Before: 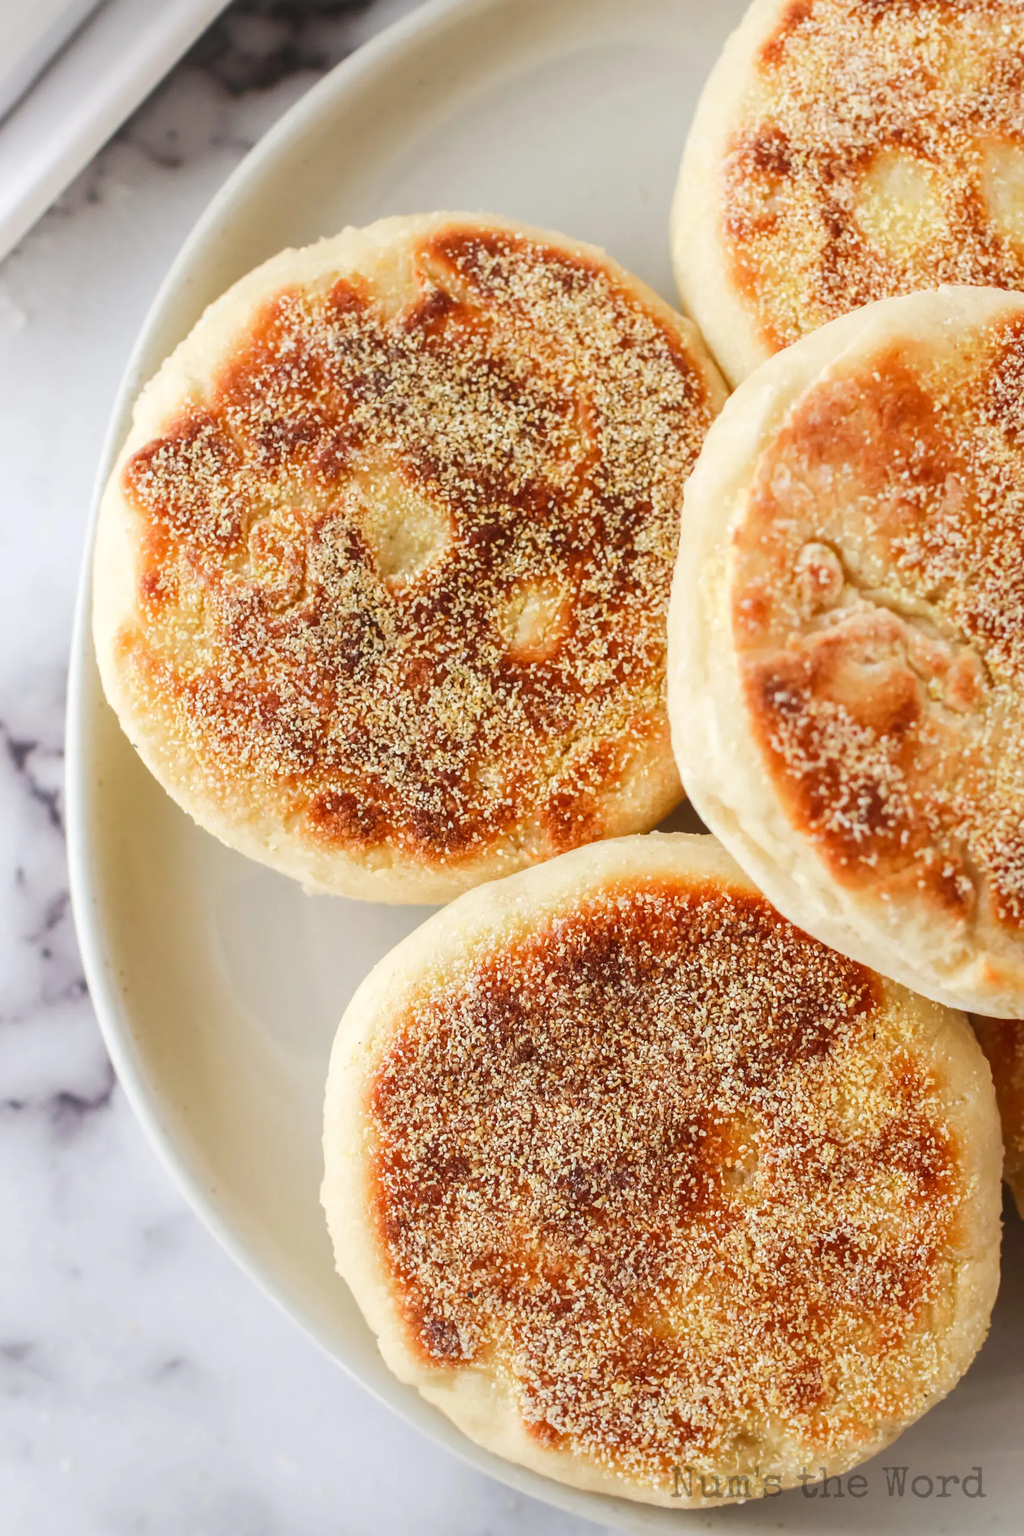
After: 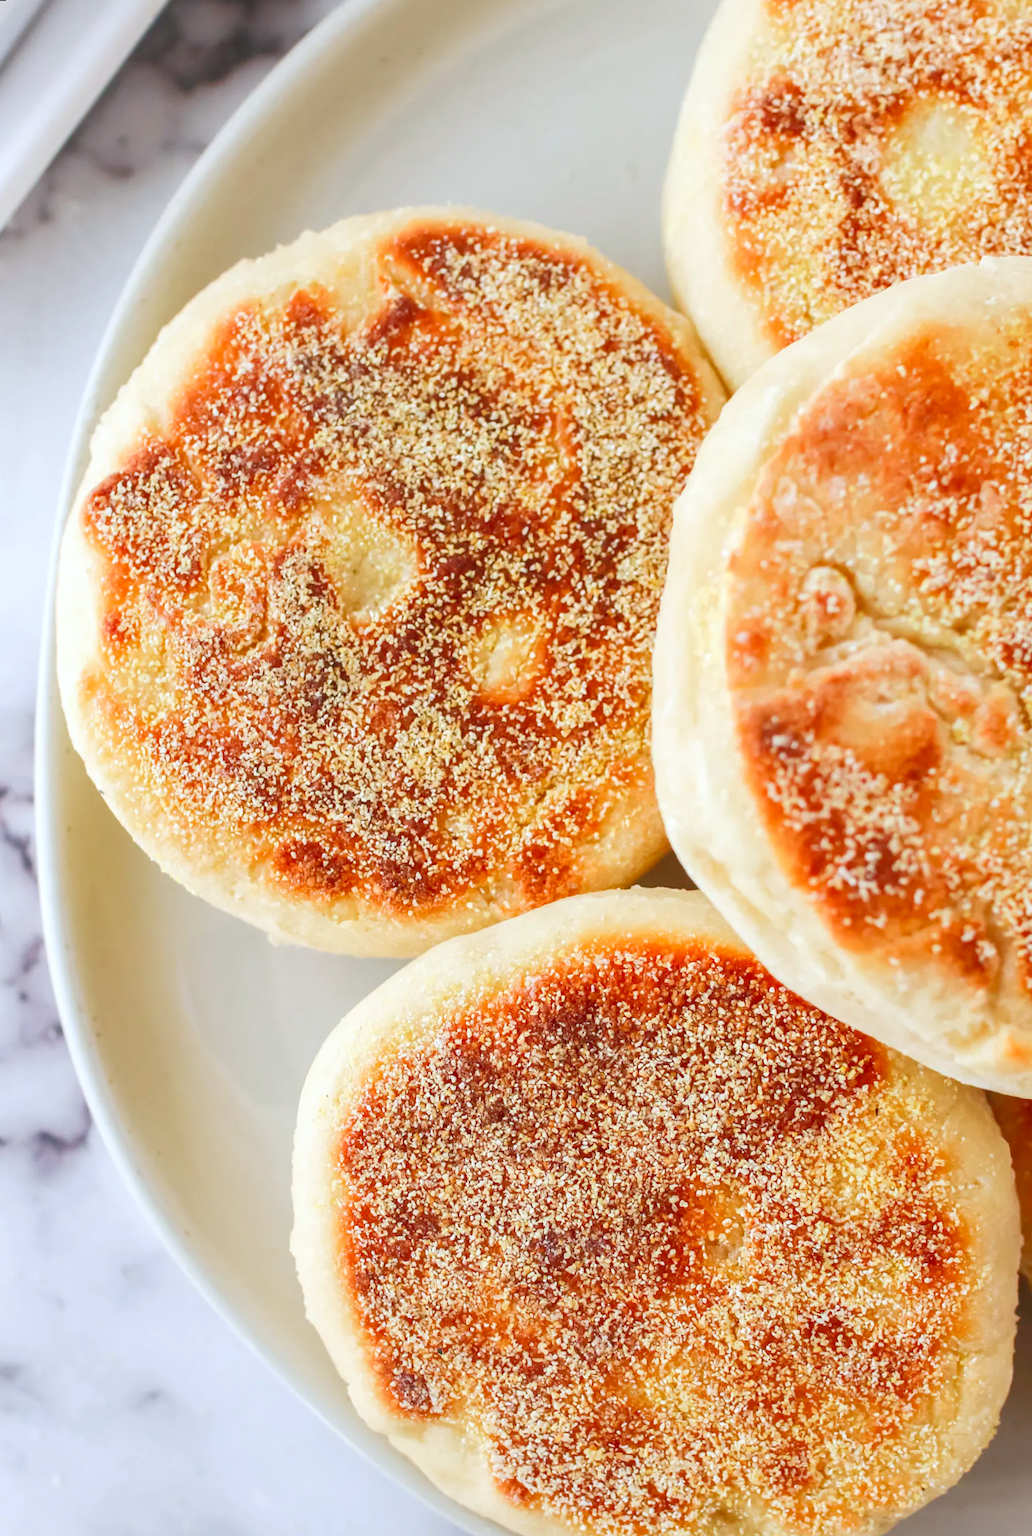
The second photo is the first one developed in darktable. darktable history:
rotate and perspective: rotation 0.062°, lens shift (vertical) 0.115, lens shift (horizontal) -0.133, crop left 0.047, crop right 0.94, crop top 0.061, crop bottom 0.94
white balance: red 0.967, blue 1.049
shadows and highlights: shadows 37.27, highlights -28.18, soften with gaussian
levels: levels [0, 0.43, 0.984]
